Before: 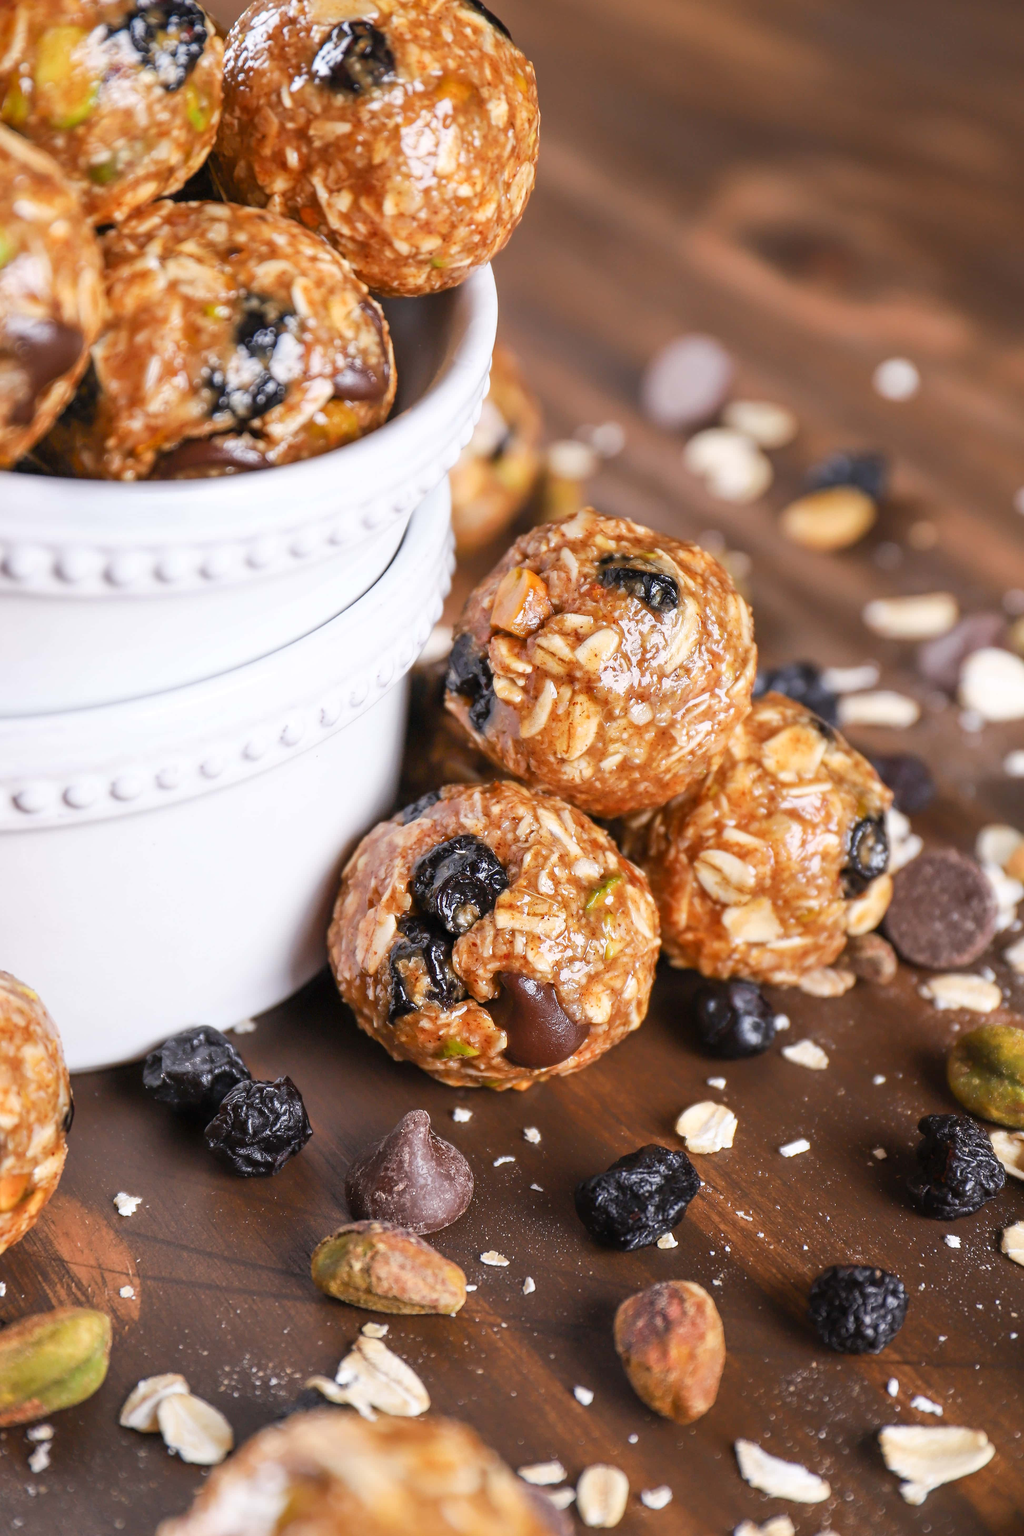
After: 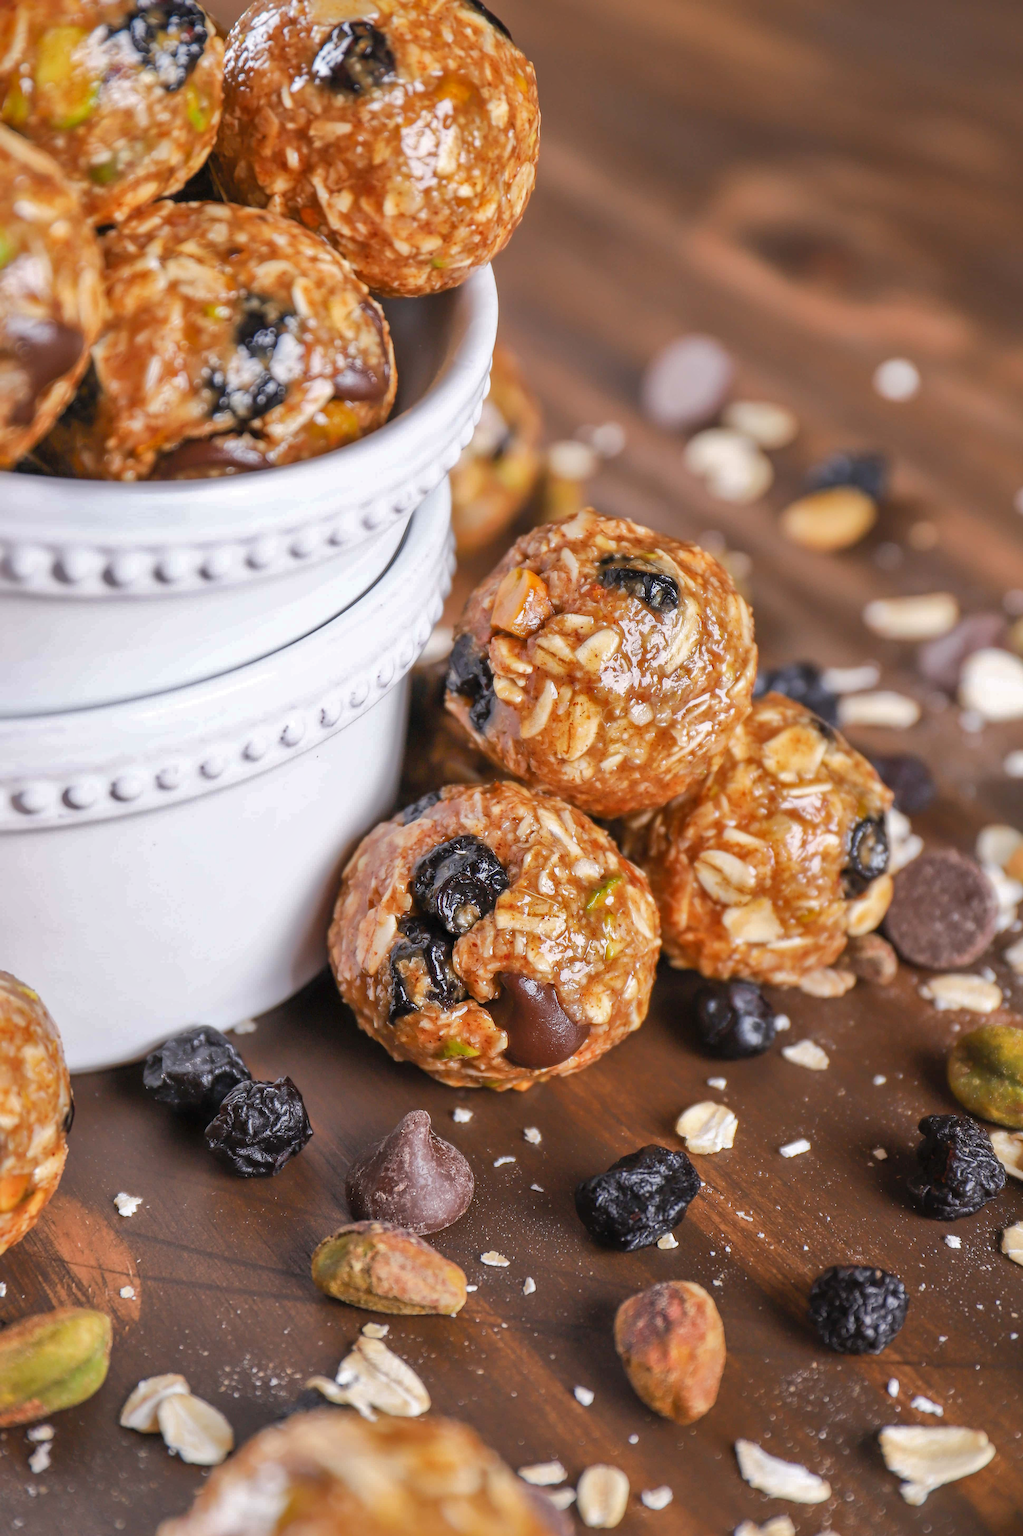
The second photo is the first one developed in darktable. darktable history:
shadows and highlights: shadows 39.44, highlights -59.7
